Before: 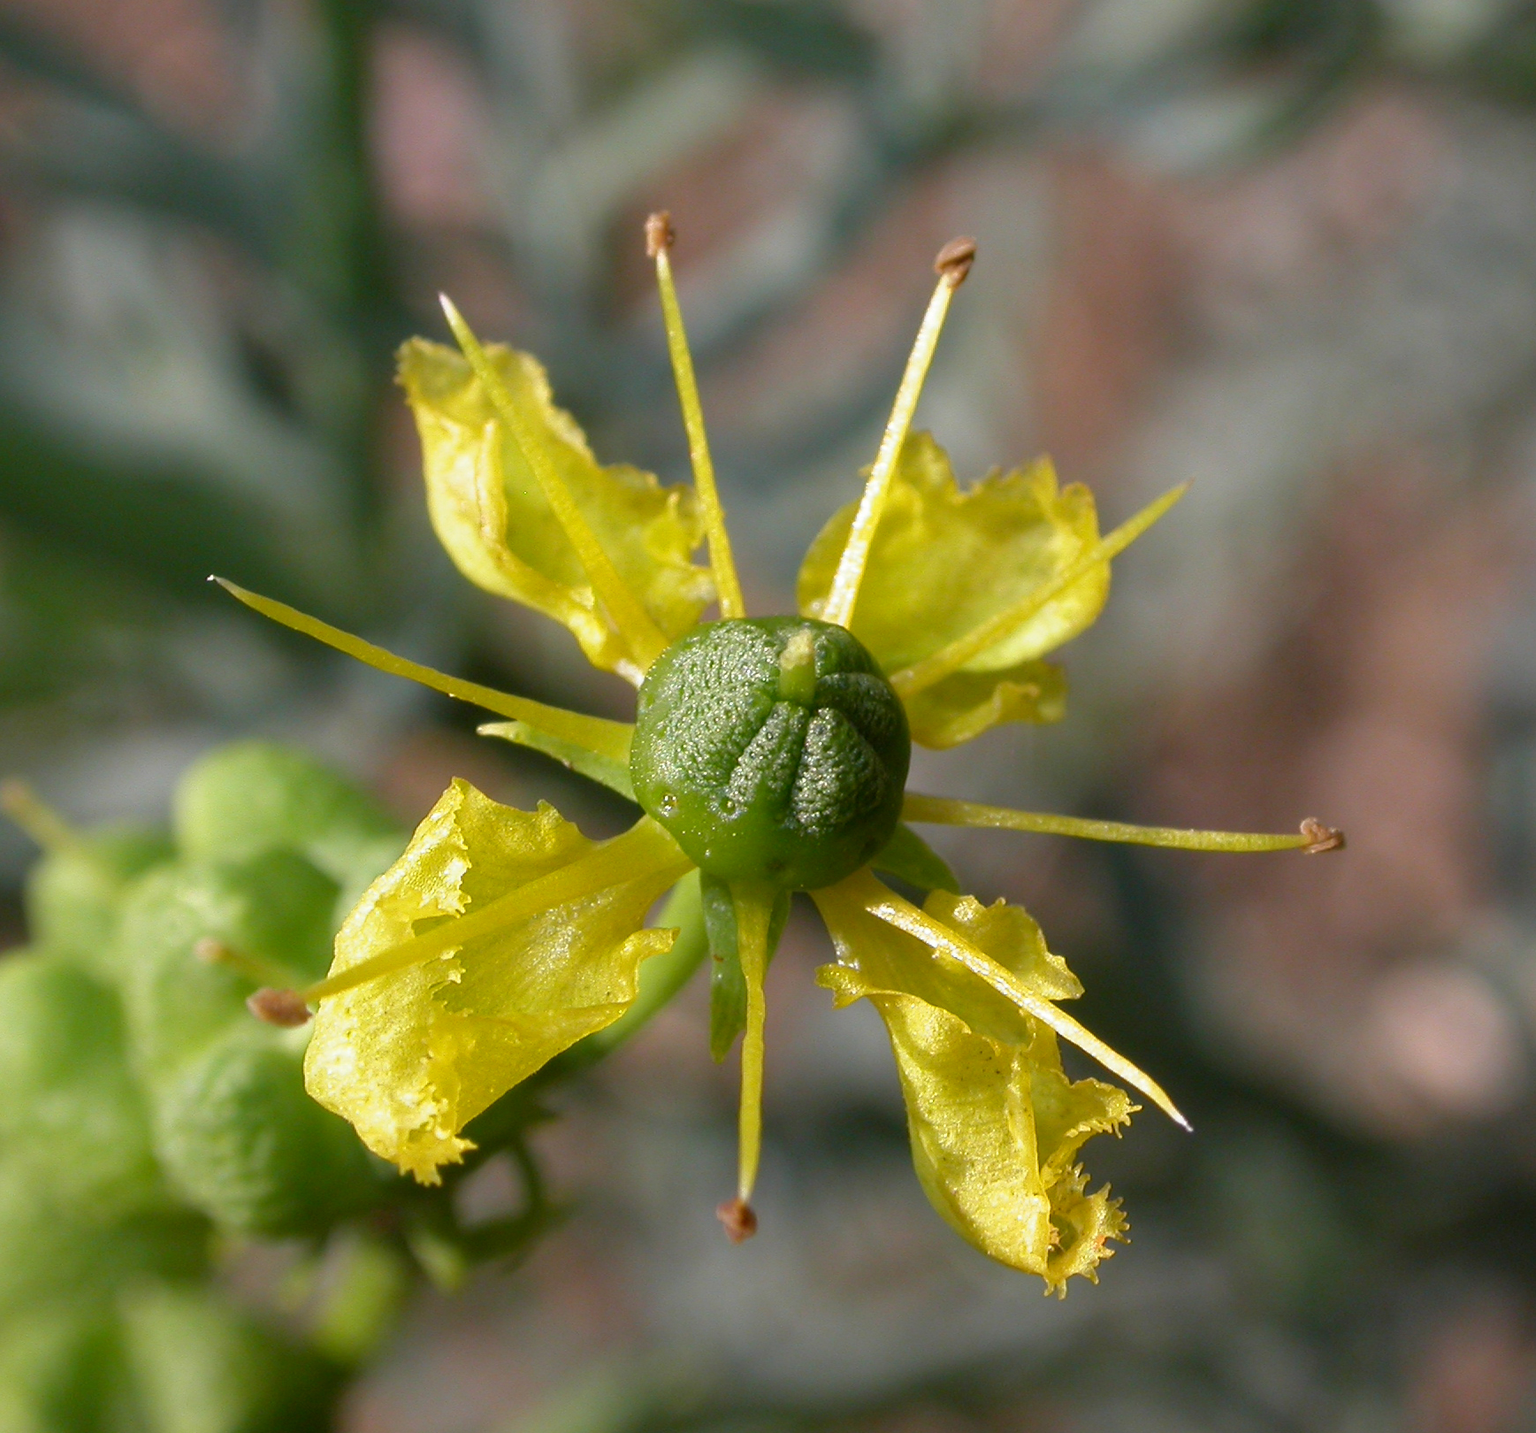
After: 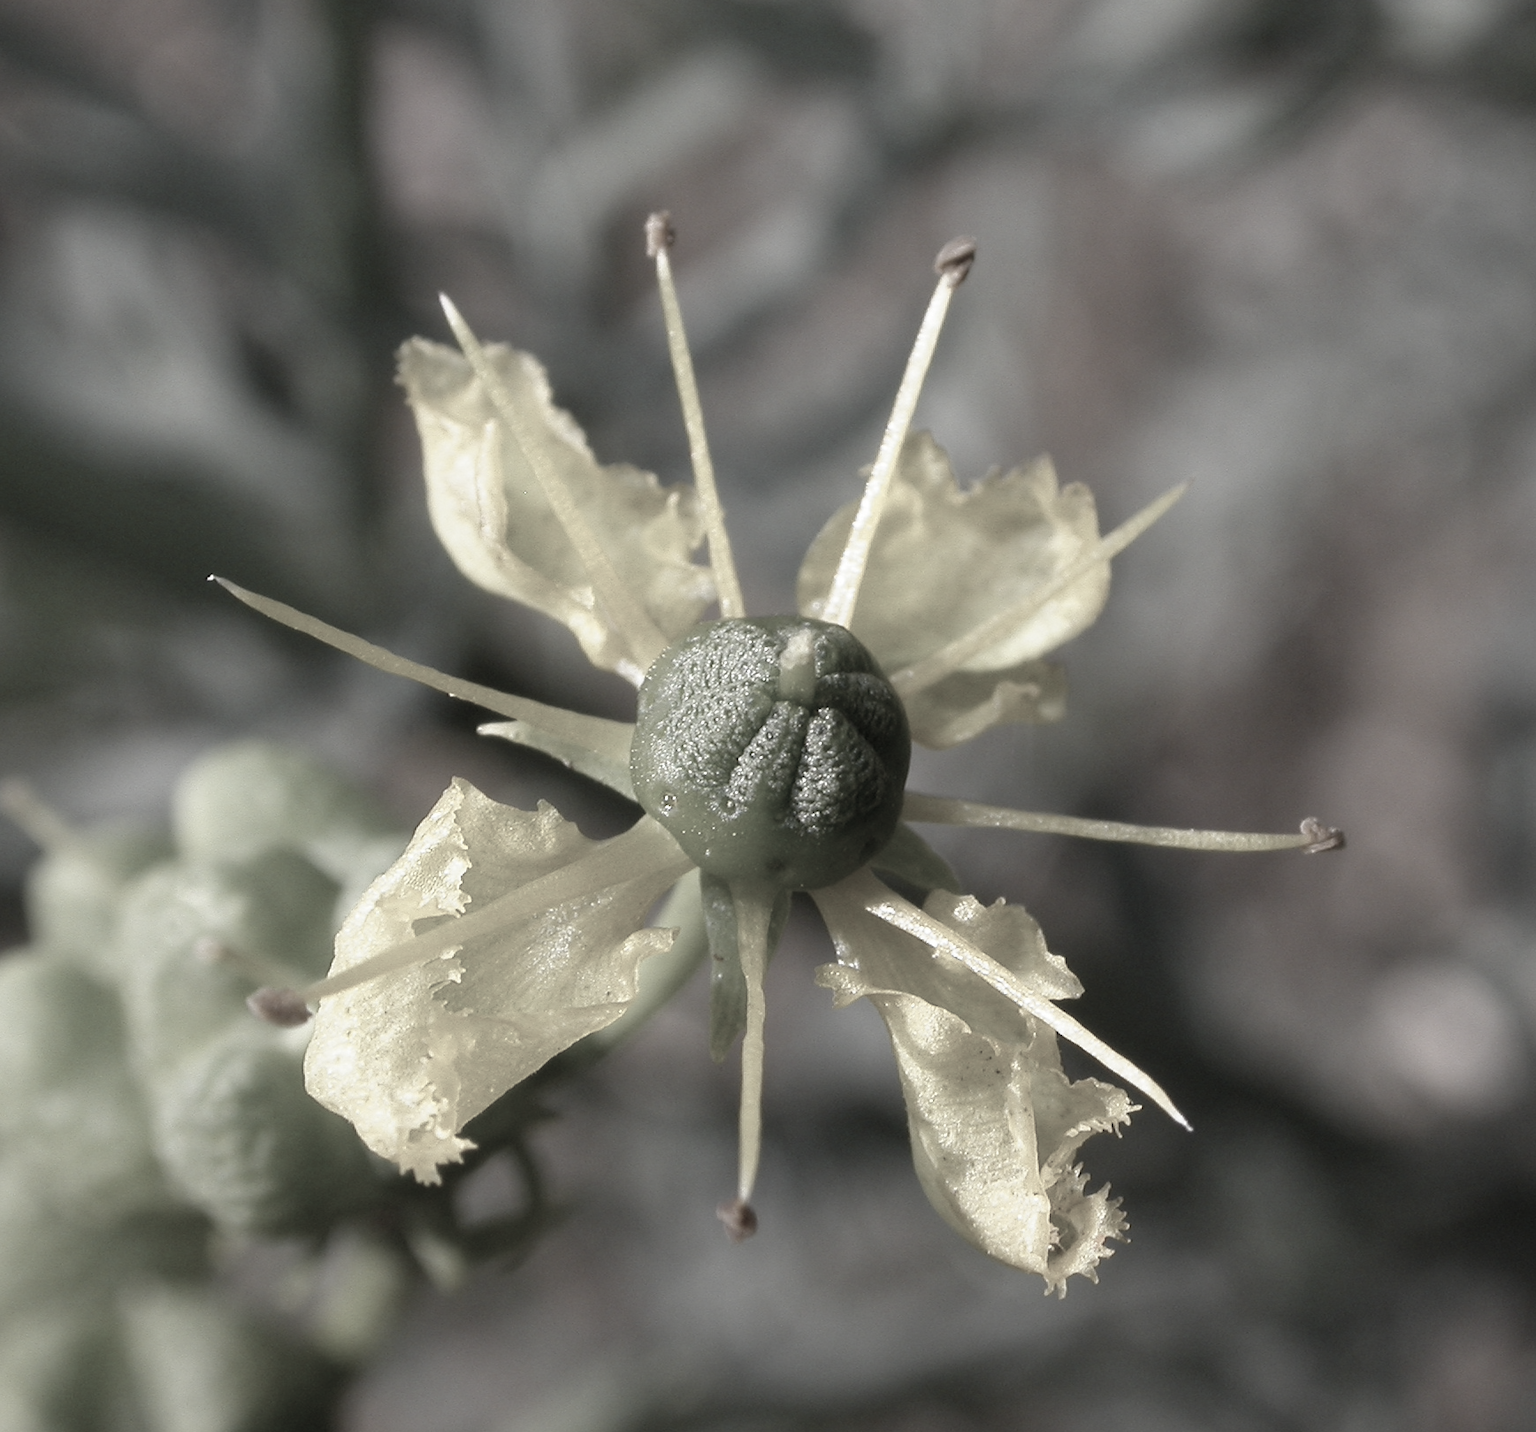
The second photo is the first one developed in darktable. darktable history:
contrast brightness saturation: contrast 0.098, saturation -0.374
color zones: curves: ch1 [(0, 0.153) (0.143, 0.15) (0.286, 0.151) (0.429, 0.152) (0.571, 0.152) (0.714, 0.151) (0.857, 0.151) (1, 0.153)]
